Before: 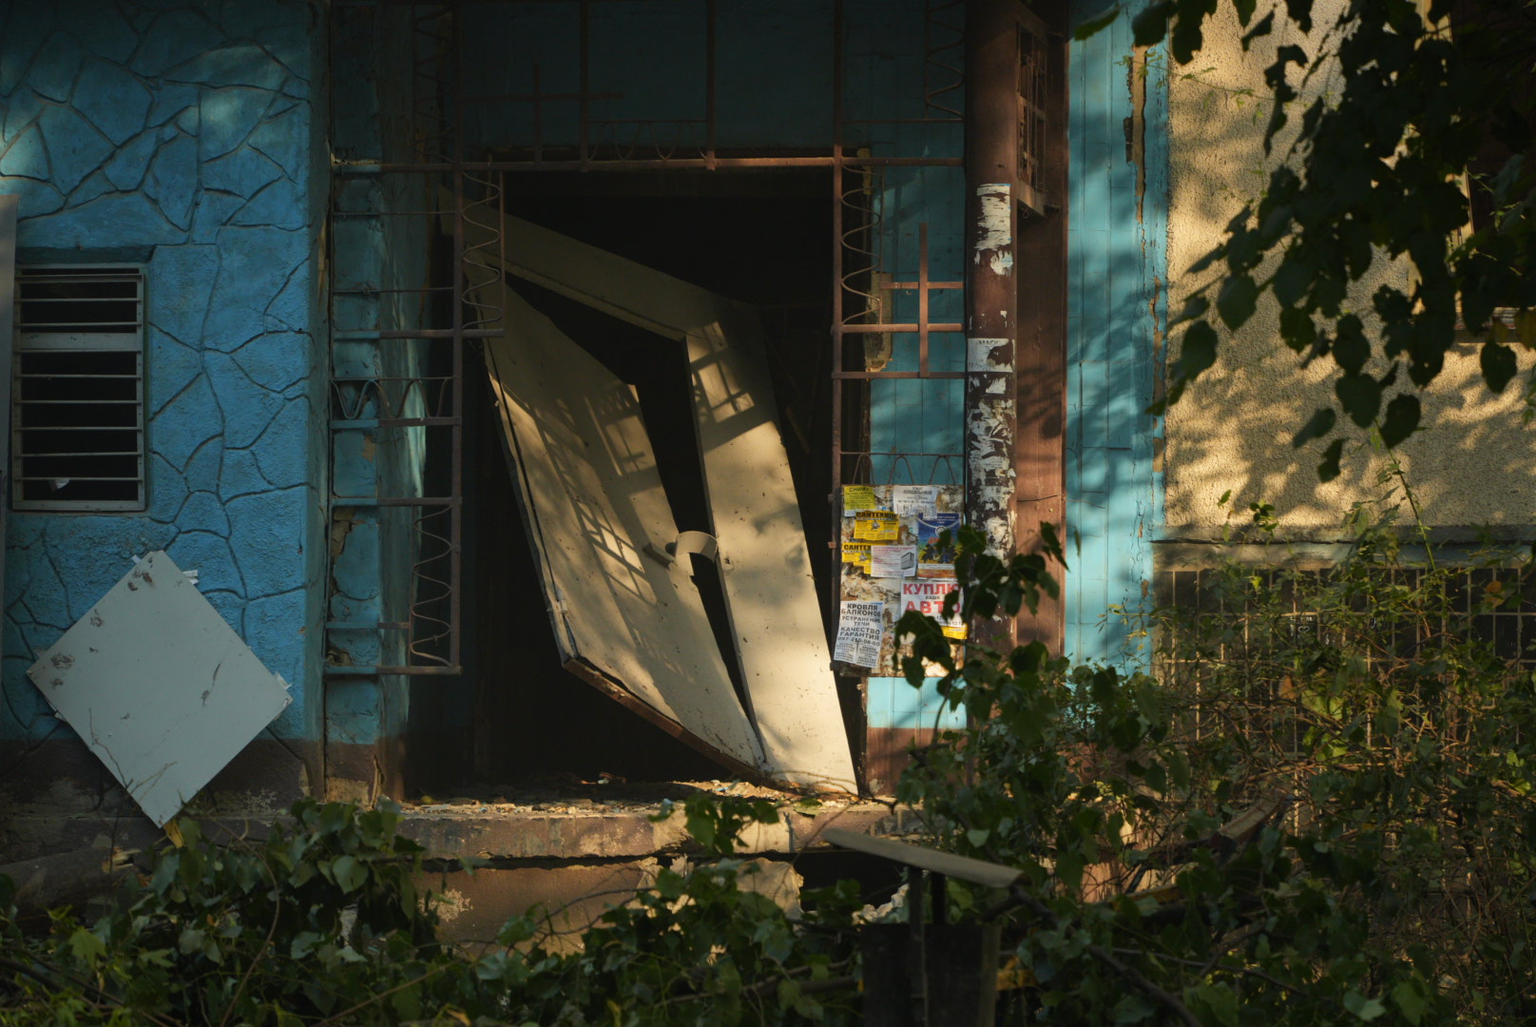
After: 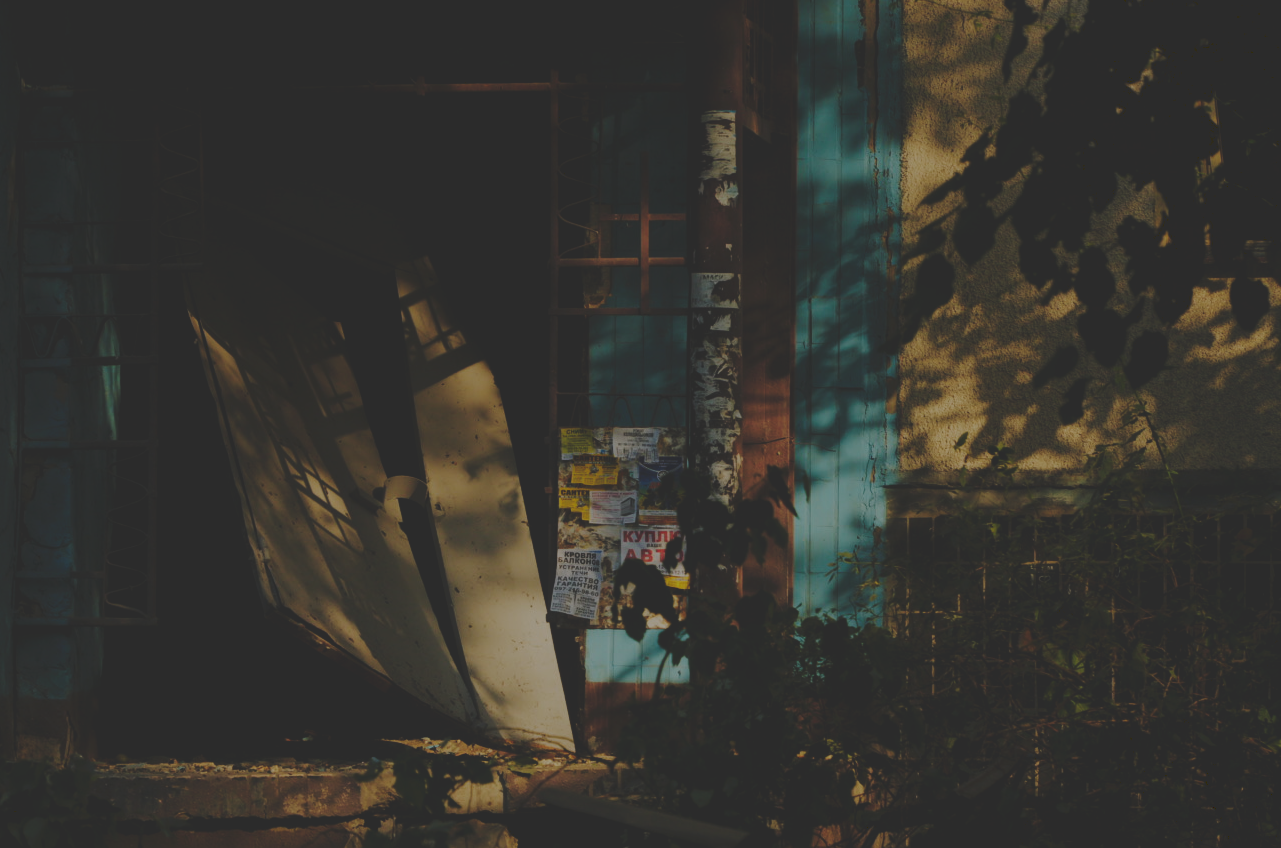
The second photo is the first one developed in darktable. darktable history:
tone curve: curves: ch0 [(0, 0) (0.003, 0.177) (0.011, 0.177) (0.025, 0.176) (0.044, 0.178) (0.069, 0.186) (0.1, 0.194) (0.136, 0.203) (0.177, 0.223) (0.224, 0.255) (0.277, 0.305) (0.335, 0.383) (0.399, 0.467) (0.468, 0.546) (0.543, 0.616) (0.623, 0.694) (0.709, 0.764) (0.801, 0.834) (0.898, 0.901) (1, 1)], preserve colors none
exposure: exposure -1.911 EV, compensate exposure bias true, compensate highlight preservation false
crop and rotate: left 20.281%, top 7.801%, right 0.416%, bottom 13.615%
